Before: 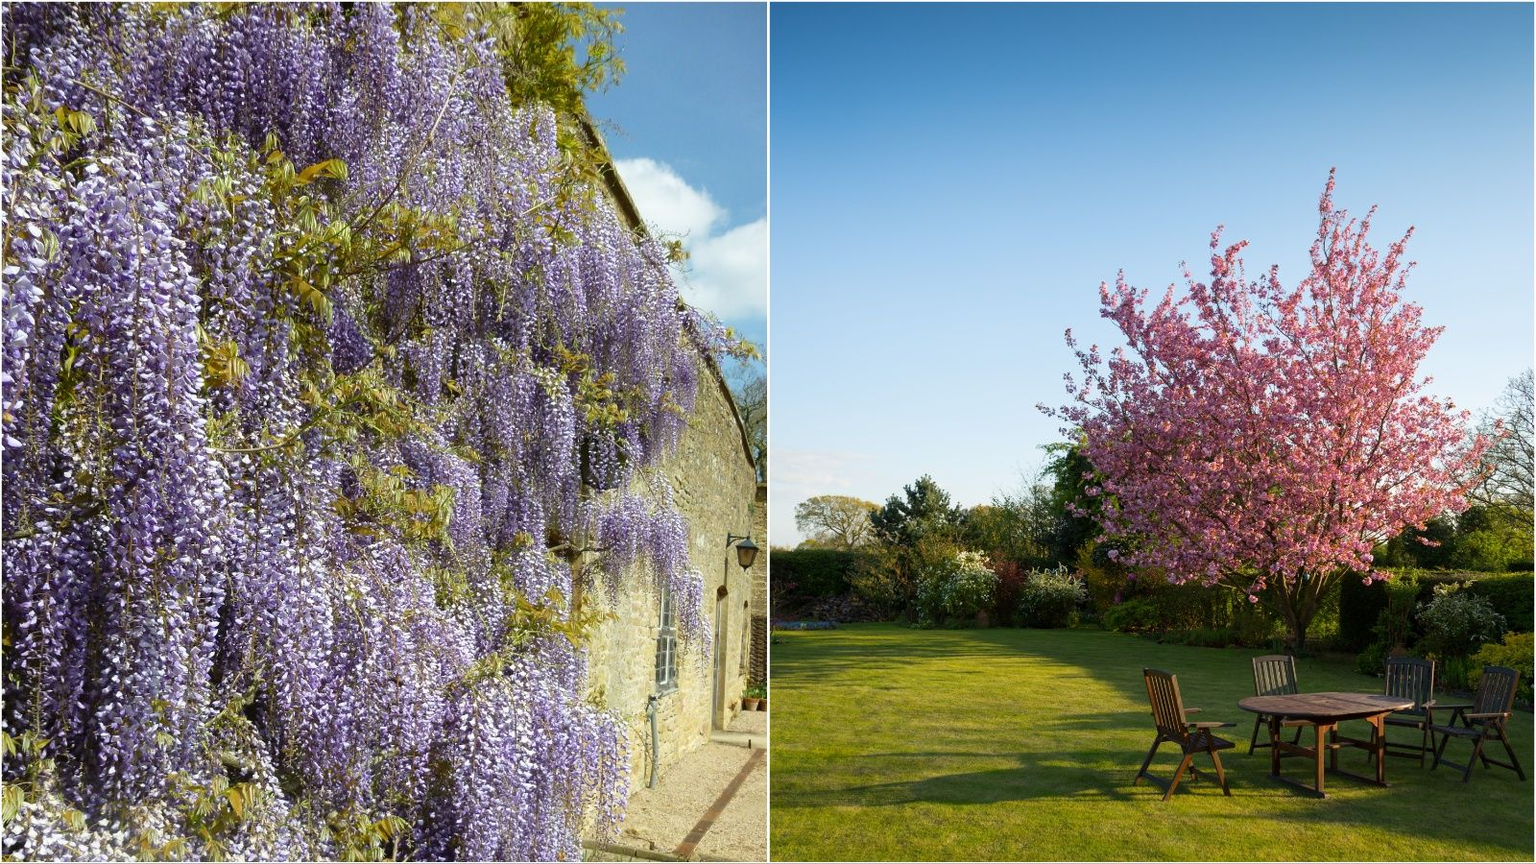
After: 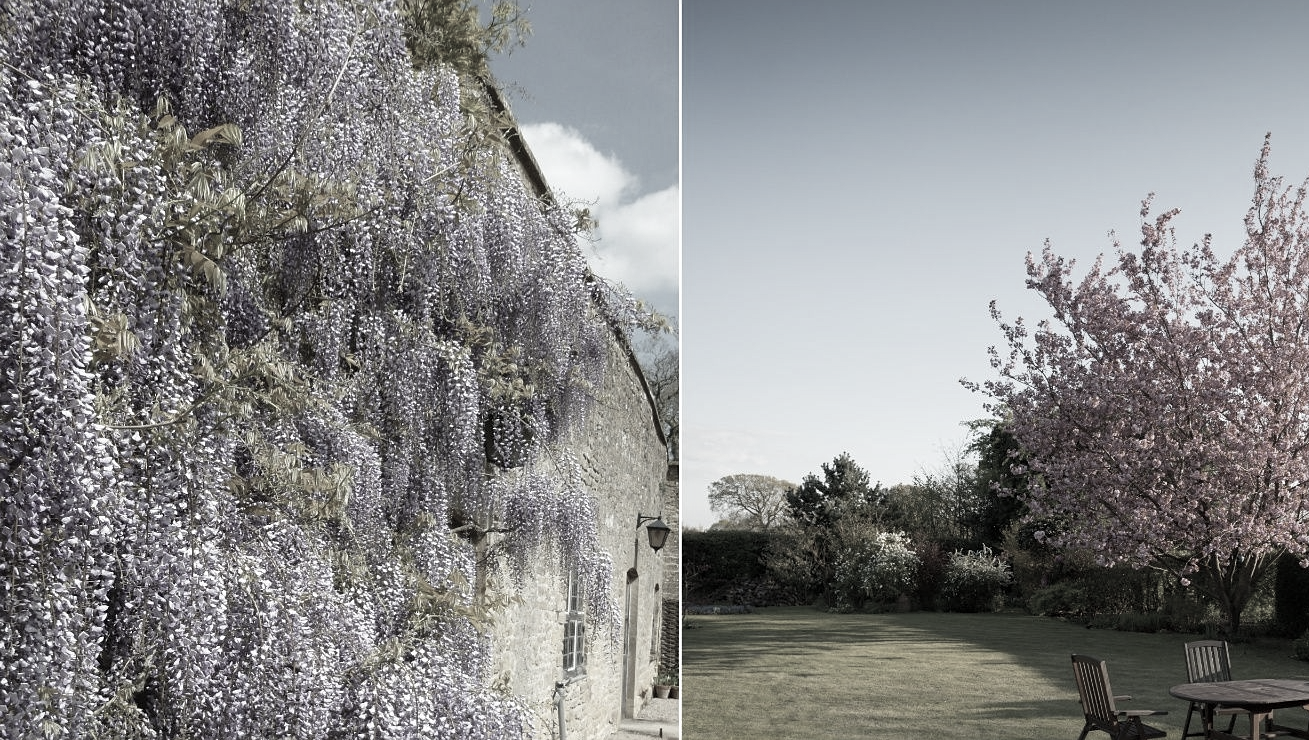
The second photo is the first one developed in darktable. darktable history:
color correction: highlights b* 0.018, saturation 0.206
crop and rotate: left 7.618%, top 4.67%, right 10.565%, bottom 13.031%
sharpen: radius 1.245, amount 0.289, threshold 0.039
